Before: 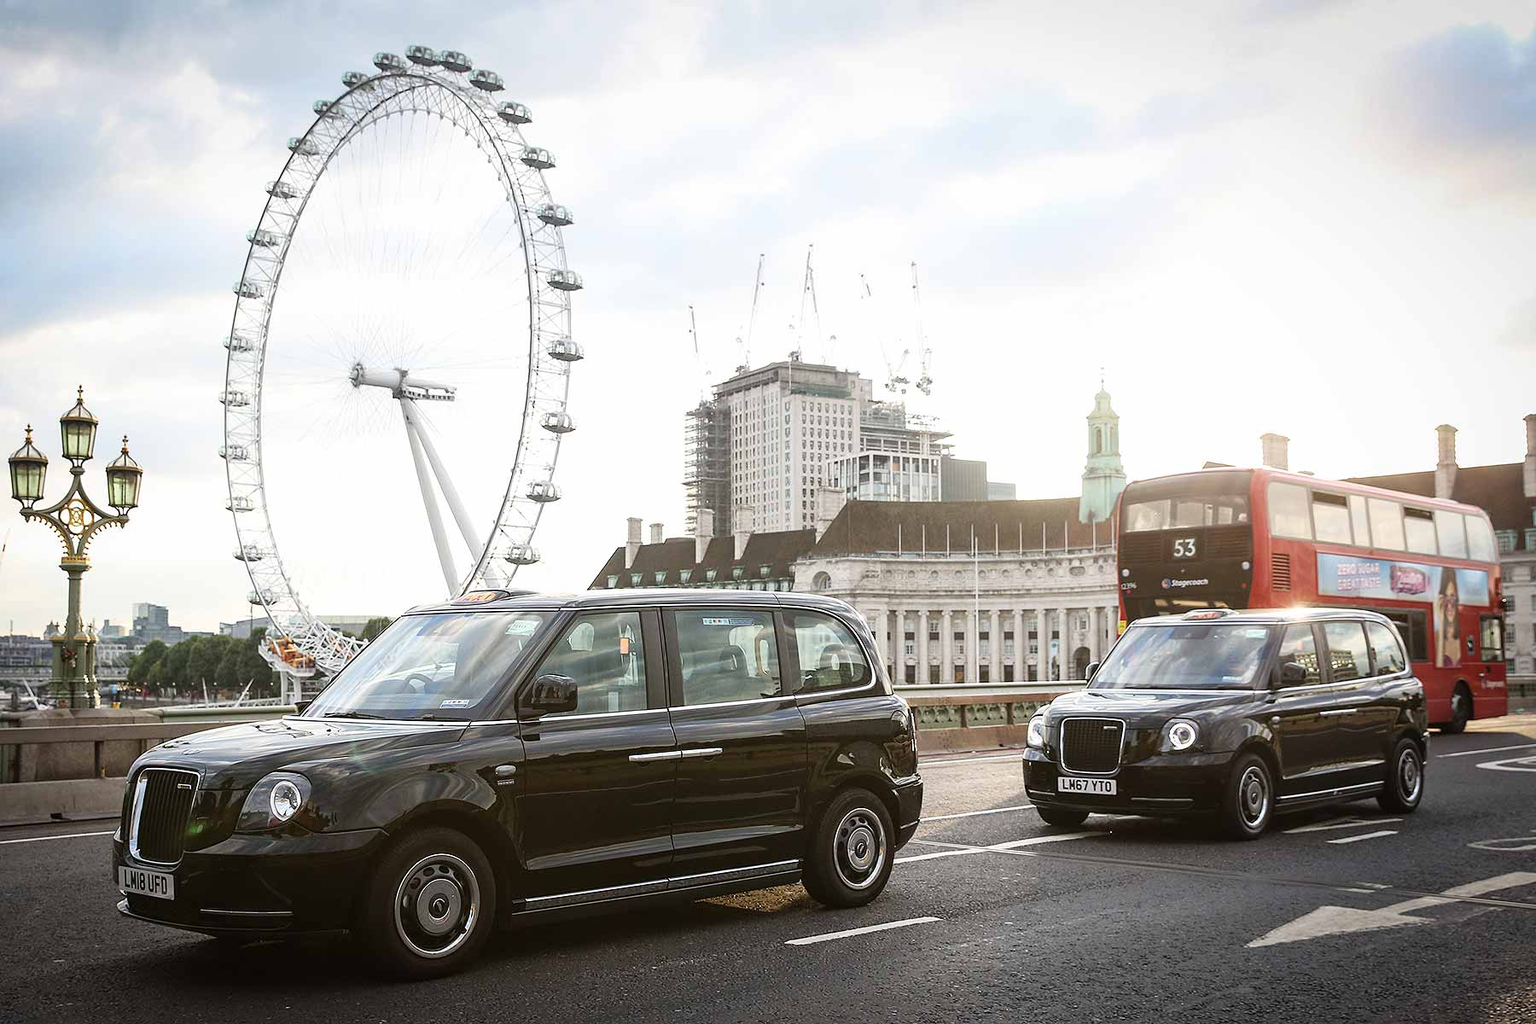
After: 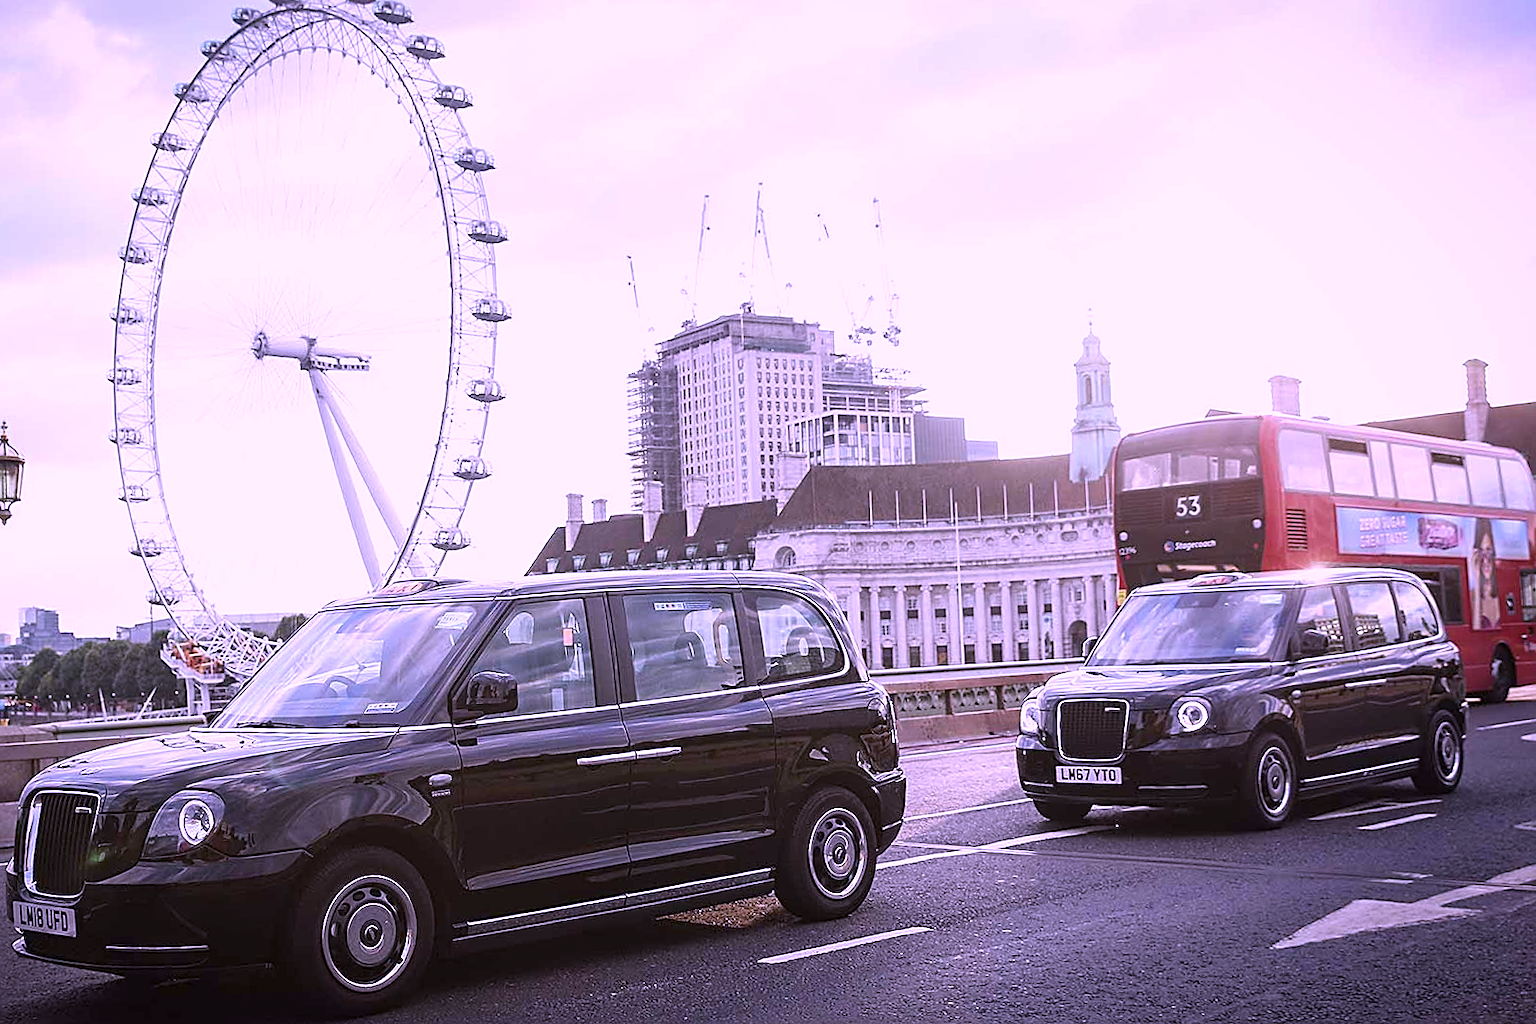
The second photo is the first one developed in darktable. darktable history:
crop and rotate: angle 1.96°, left 5.673%, top 5.673%
sharpen: on, module defaults
exposure: exposure -0.05 EV
color calibration: output R [1.107, -0.012, -0.003, 0], output B [0, 0, 1.308, 0], illuminant custom, x 0.389, y 0.387, temperature 3838.64 K
